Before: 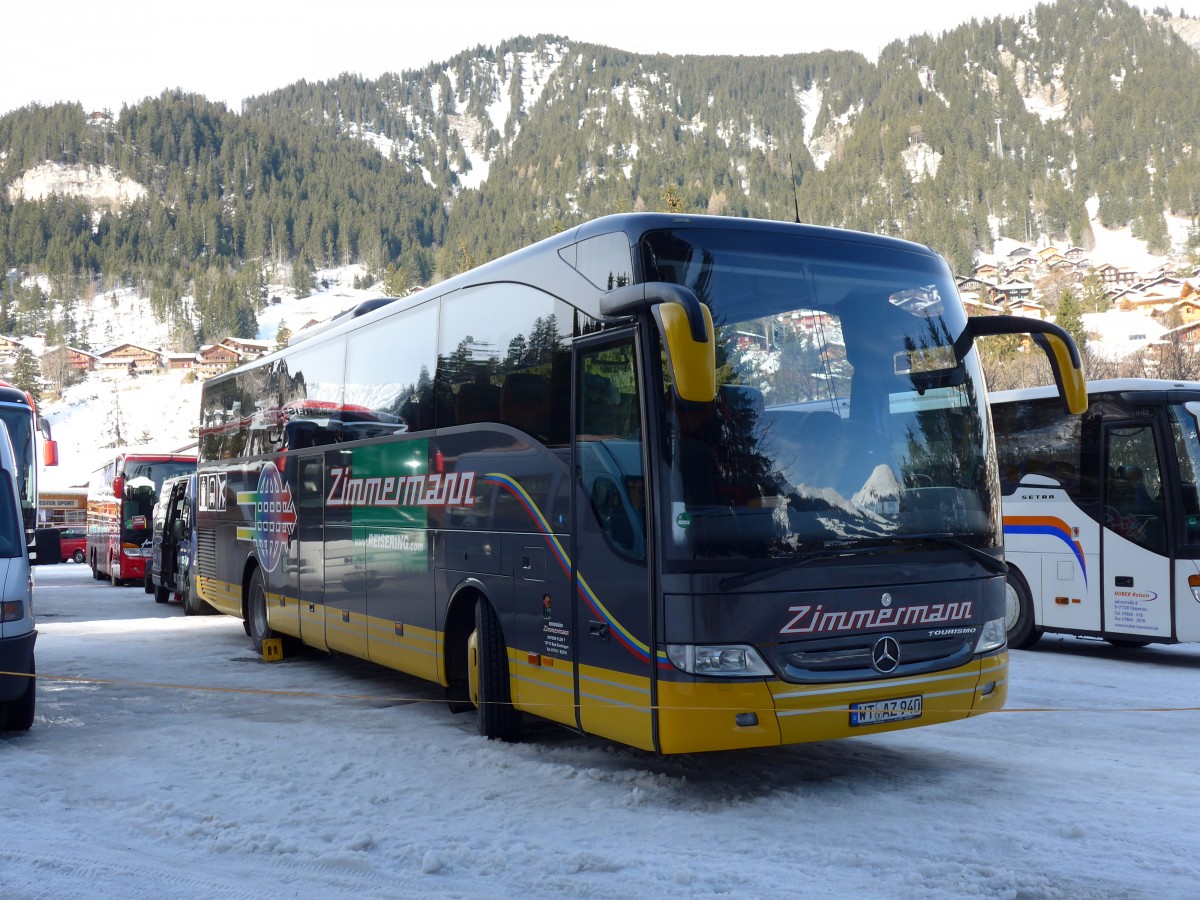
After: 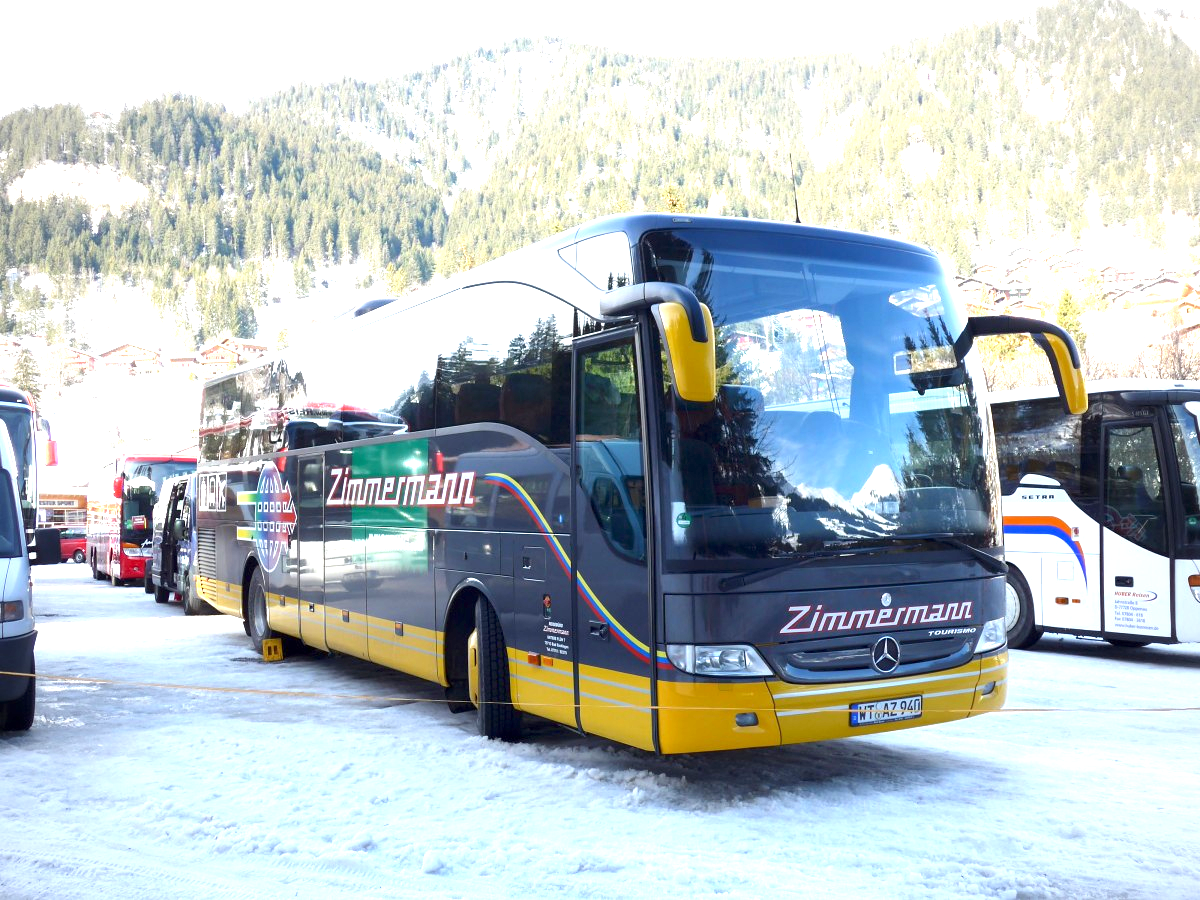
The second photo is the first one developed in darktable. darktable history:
vignetting: fall-off radius 60.92%
exposure: black level correction 0.001, exposure 1.719 EV, compensate exposure bias true, compensate highlight preservation false
